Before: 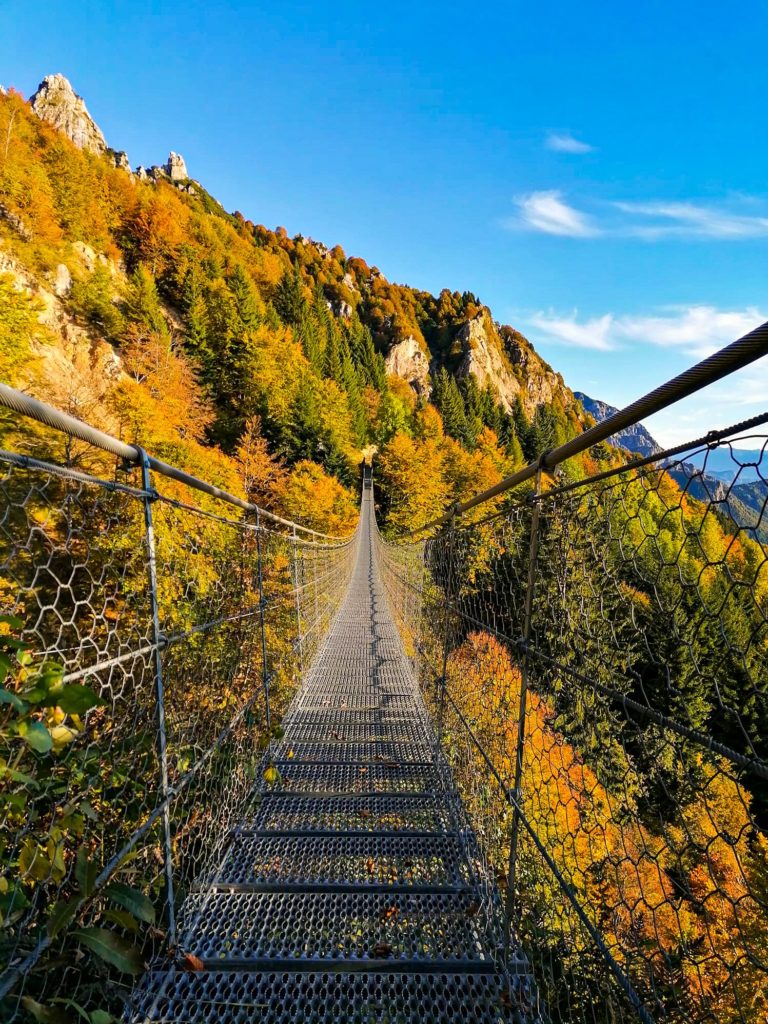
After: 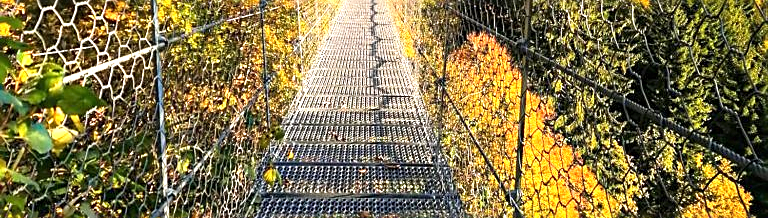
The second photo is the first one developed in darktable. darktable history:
exposure: black level correction 0, exposure 1.2 EV, compensate highlight preservation false
crop and rotate: top 58.584%, bottom 20.044%
sharpen: on, module defaults
